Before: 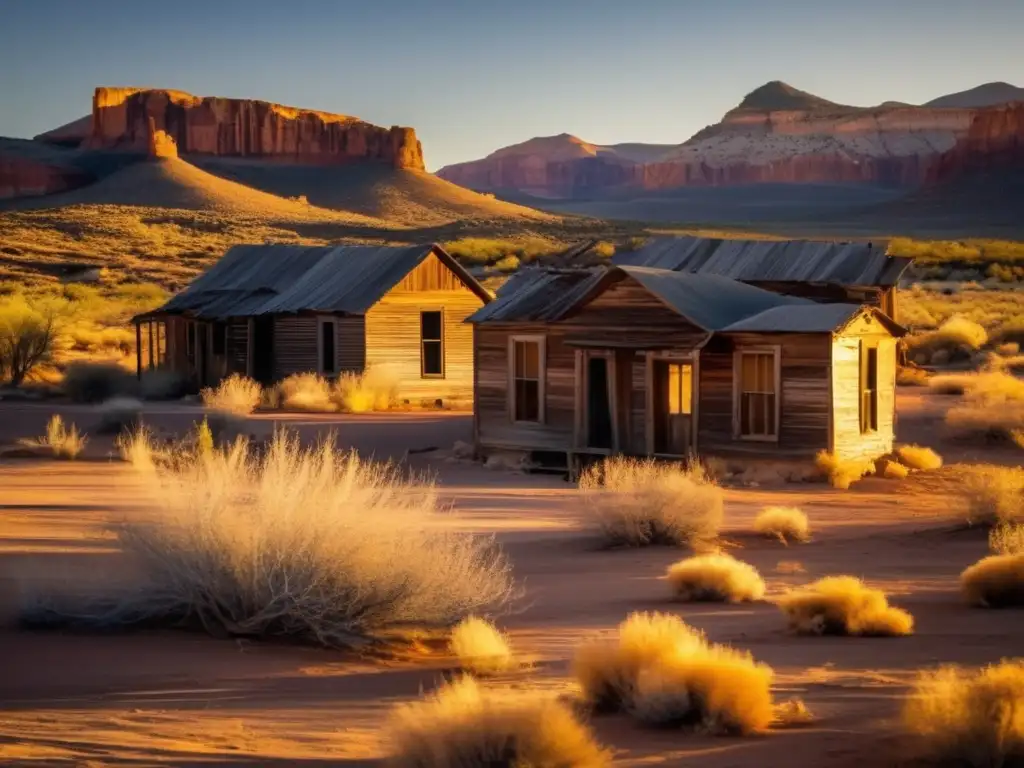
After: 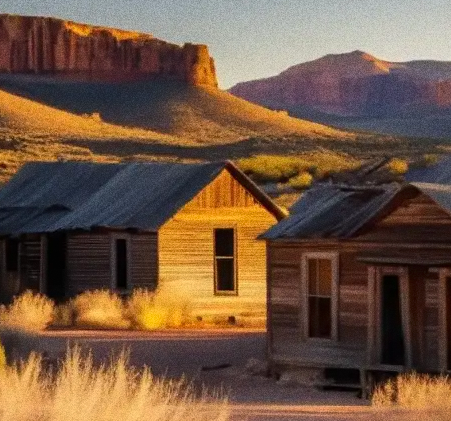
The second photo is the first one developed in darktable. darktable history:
grain: coarseness 0.09 ISO, strength 40%
crop: left 20.248%, top 10.86%, right 35.675%, bottom 34.321%
